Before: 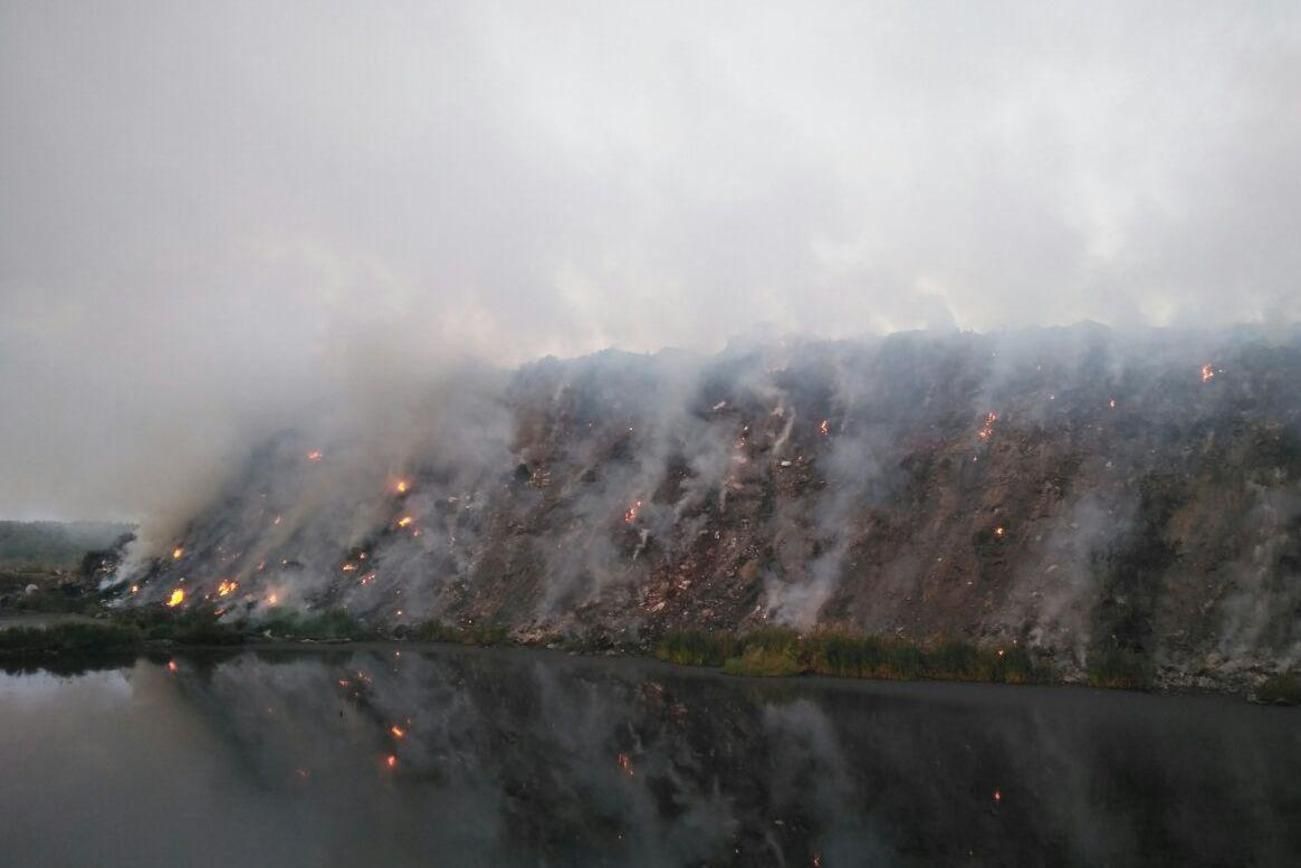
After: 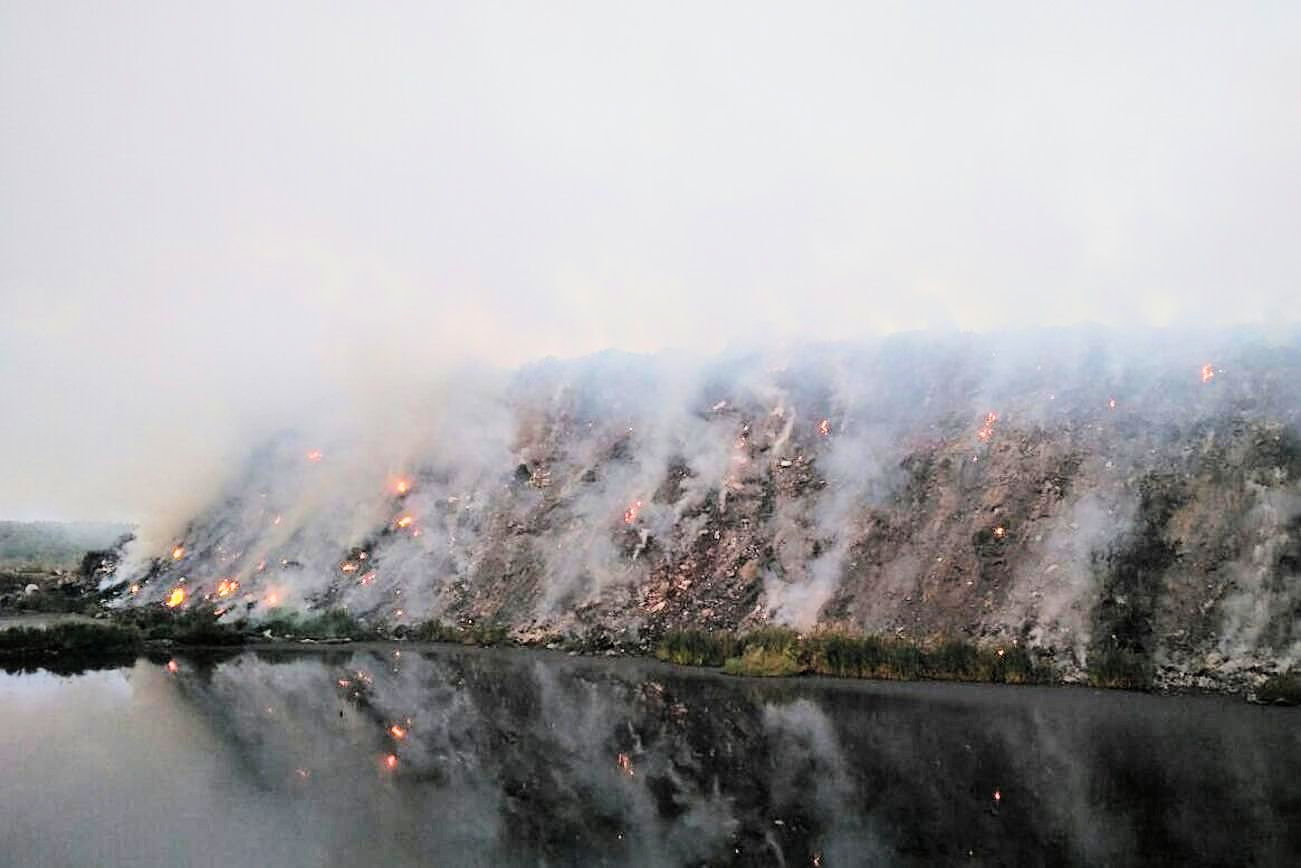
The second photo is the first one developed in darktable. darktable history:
tone equalizer: -8 EV -0.75 EV, -7 EV -0.7 EV, -6 EV -0.6 EV, -5 EV -0.4 EV, -3 EV 0.4 EV, -2 EV 0.6 EV, -1 EV 0.7 EV, +0 EV 0.75 EV, edges refinement/feathering 500, mask exposure compensation -1.57 EV, preserve details no
exposure: black level correction 0, exposure 1.3 EV, compensate highlight preservation false
filmic rgb: black relative exposure -6.15 EV, white relative exposure 6.96 EV, hardness 2.23, color science v6 (2022)
sharpen: on, module defaults
